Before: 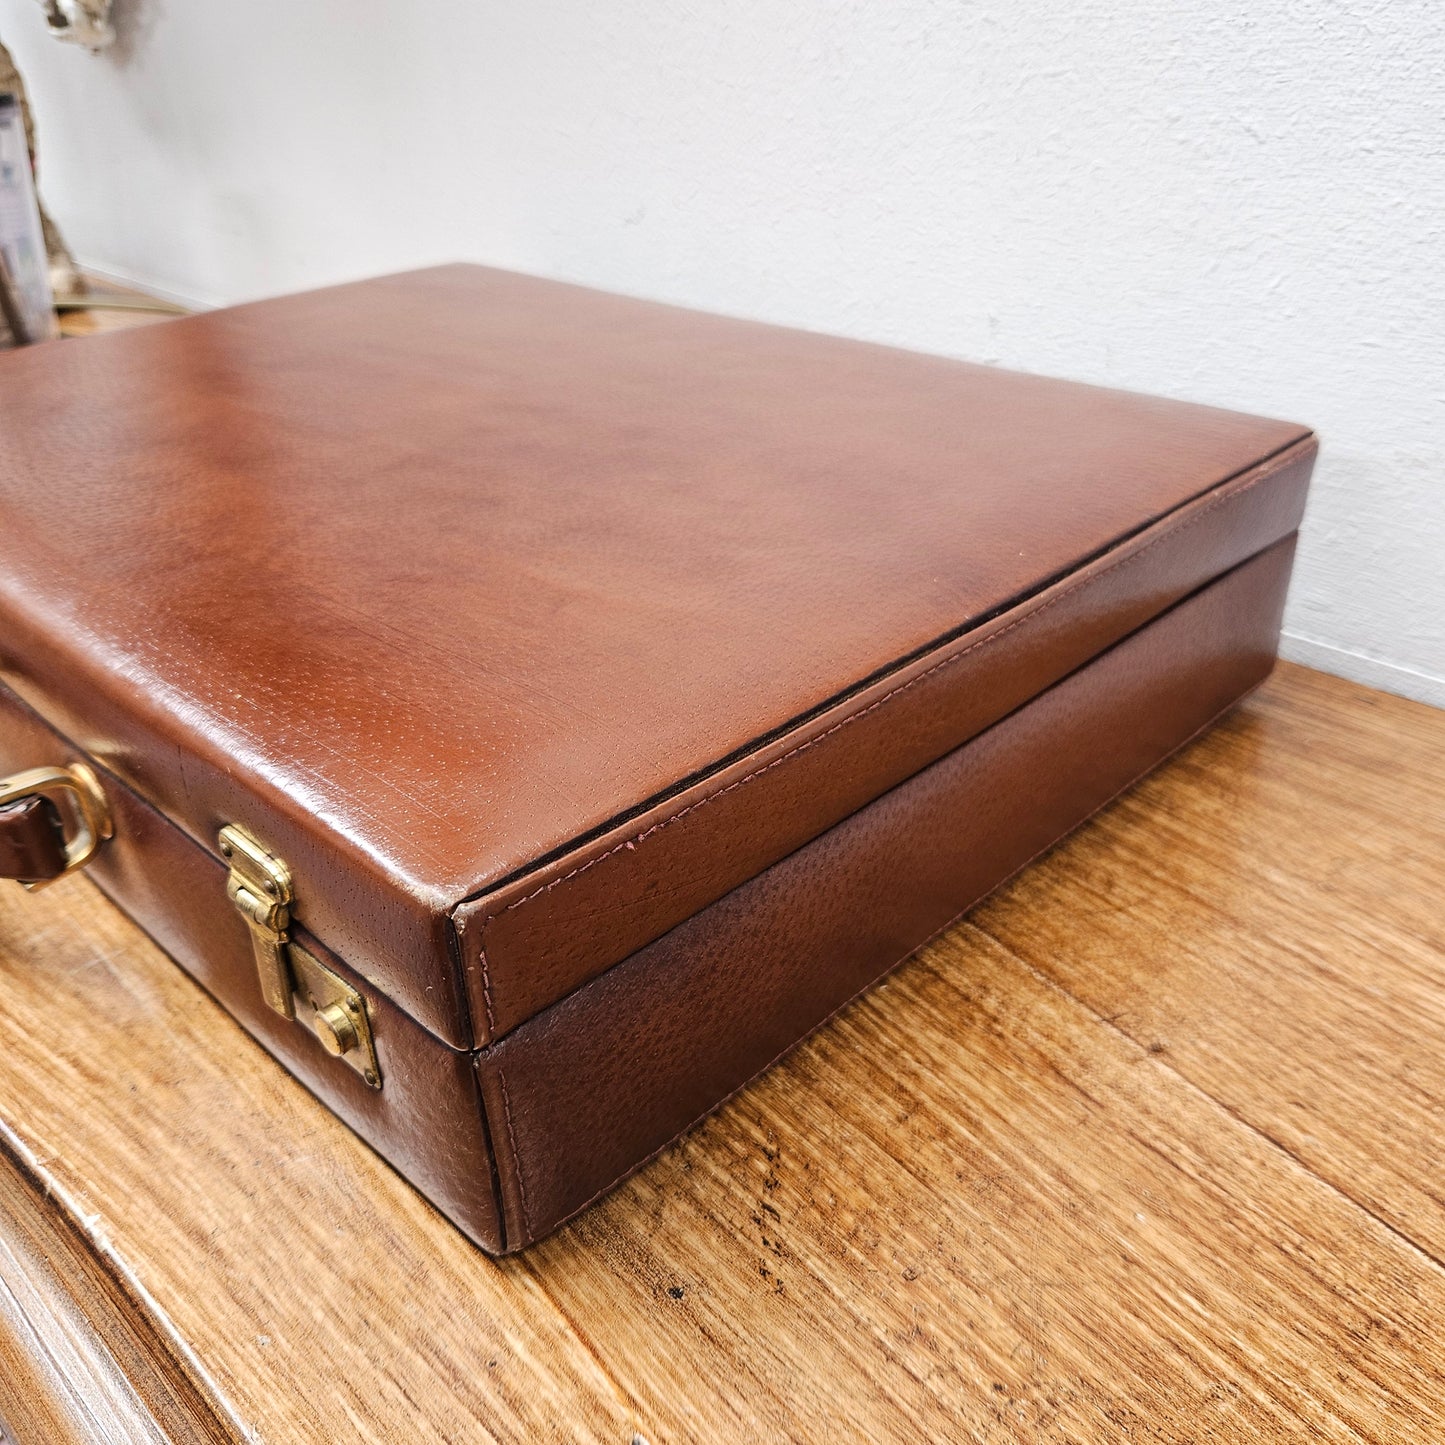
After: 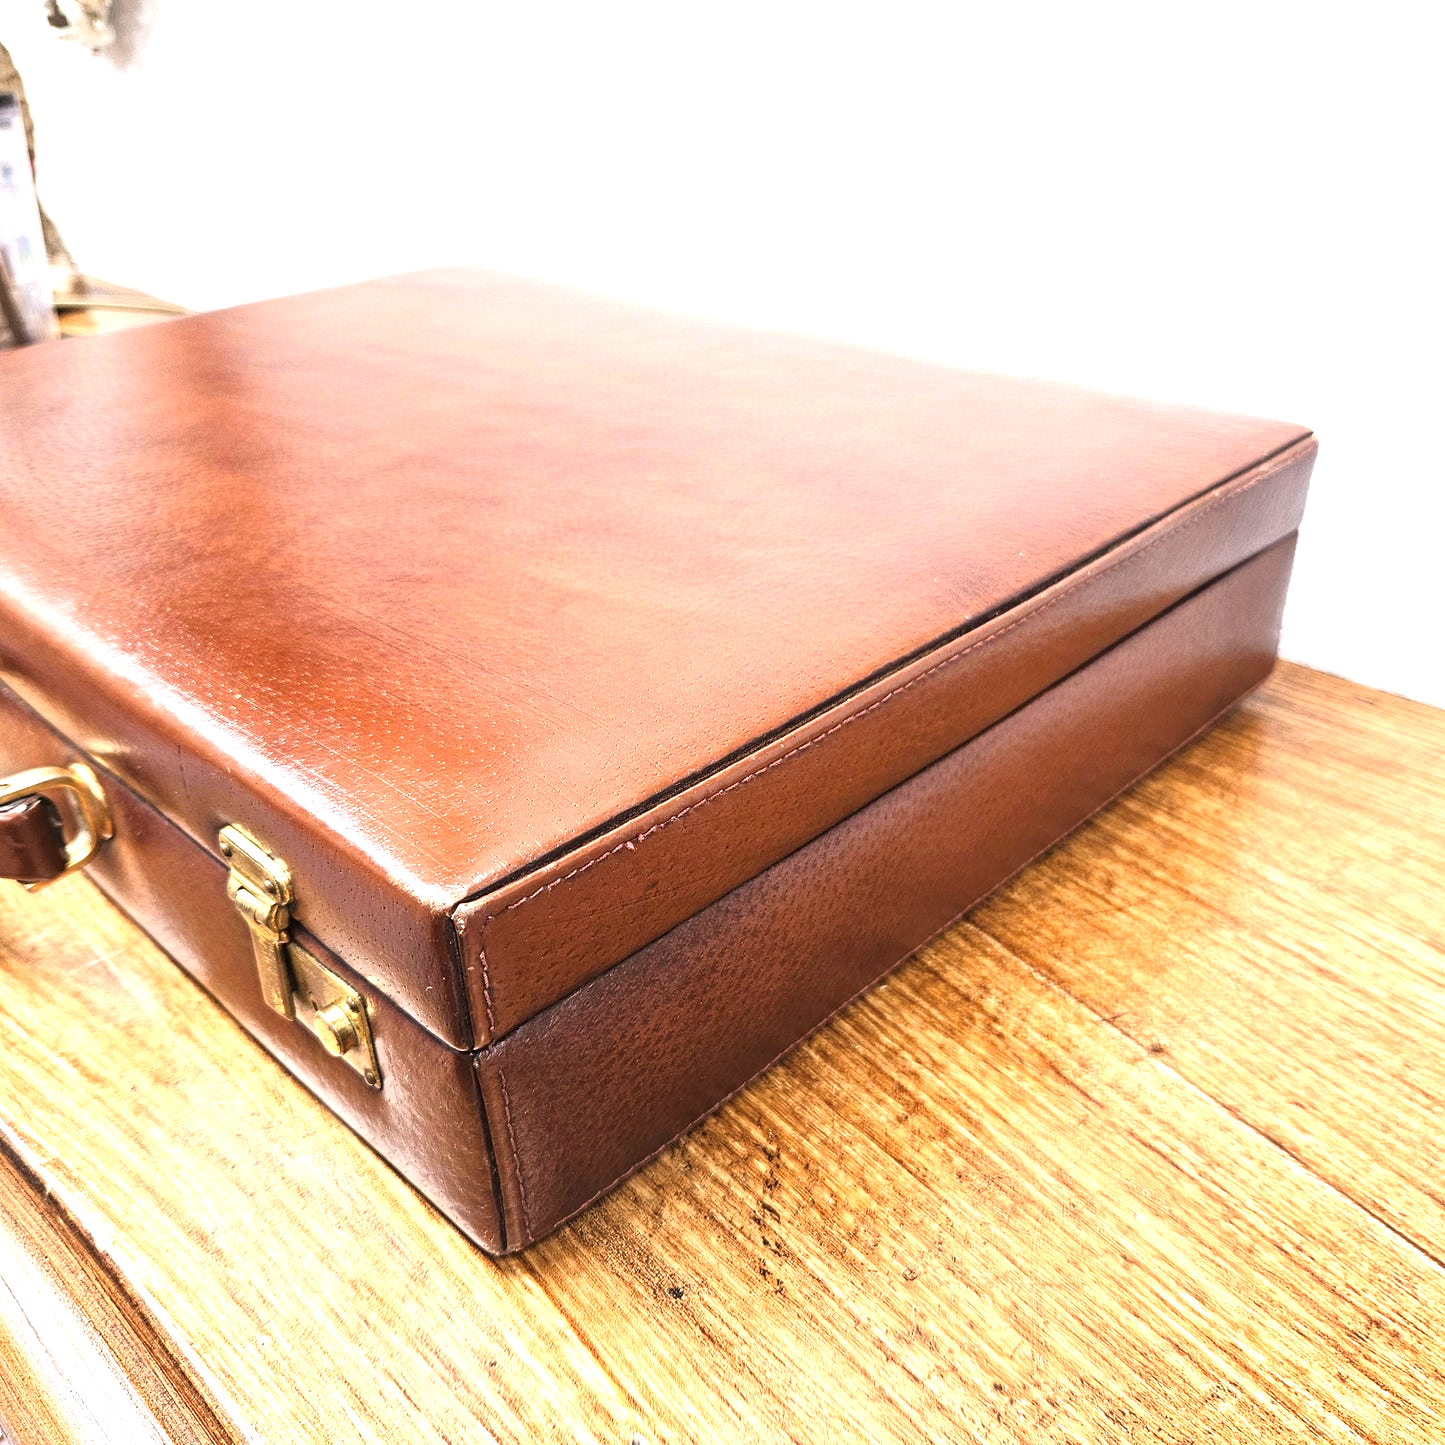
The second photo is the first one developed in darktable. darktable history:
exposure: black level correction 0, exposure 1.1 EV, compensate highlight preservation false
tone equalizer: -8 EV -1.84 EV, -7 EV -1.16 EV, -6 EV -1.62 EV, smoothing diameter 25%, edges refinement/feathering 10, preserve details guided filter
